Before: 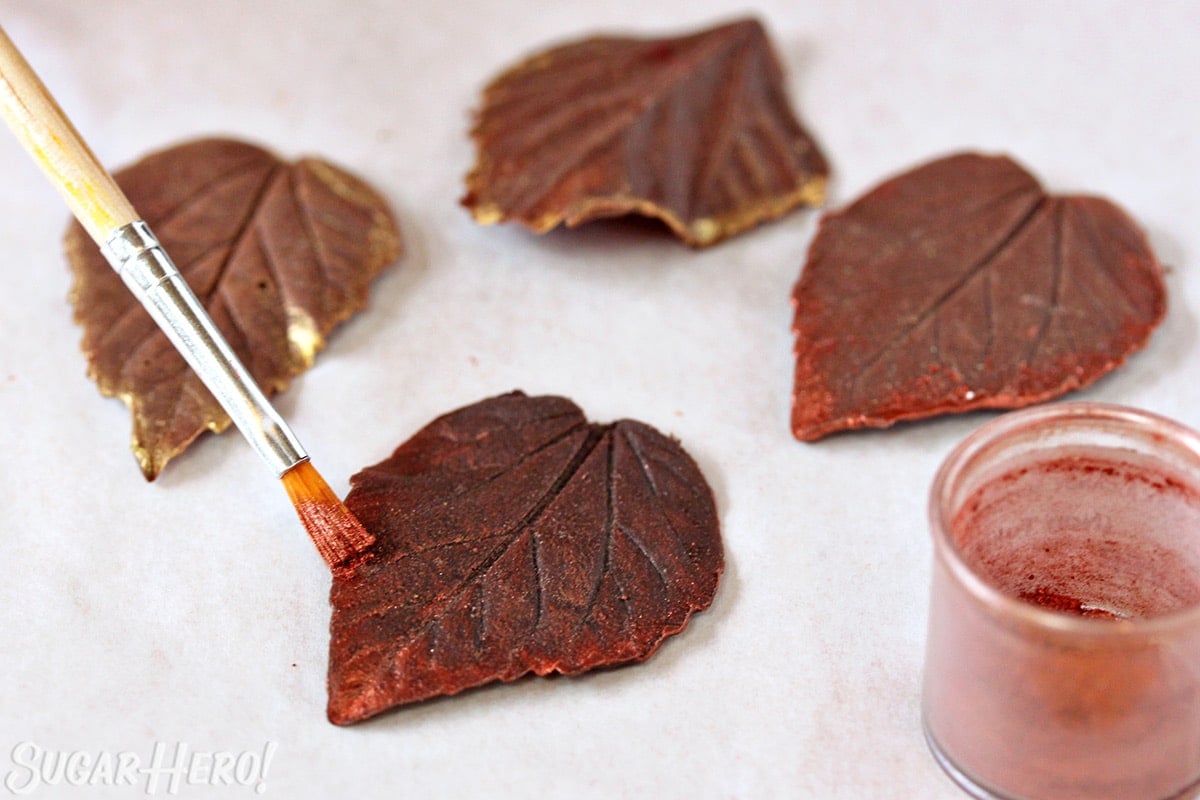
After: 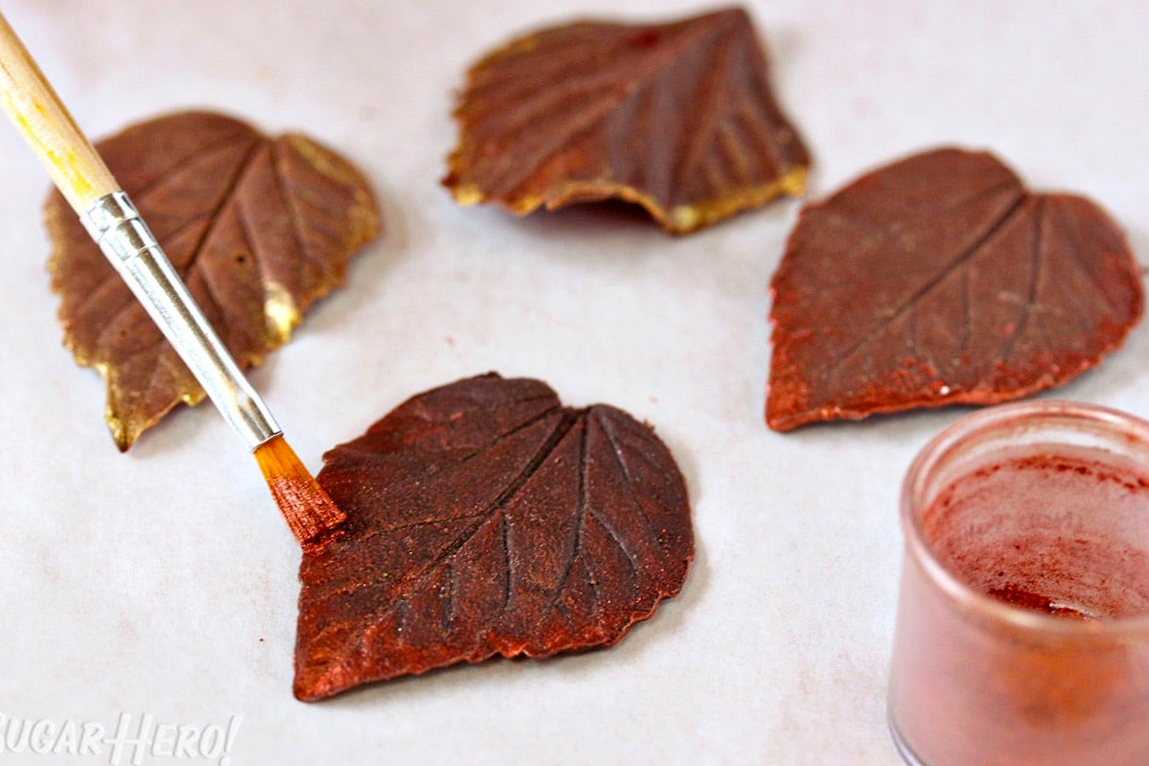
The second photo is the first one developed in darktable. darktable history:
crop and rotate: angle -1.69°
color balance rgb: perceptual saturation grading › global saturation 20%, global vibrance 10%
